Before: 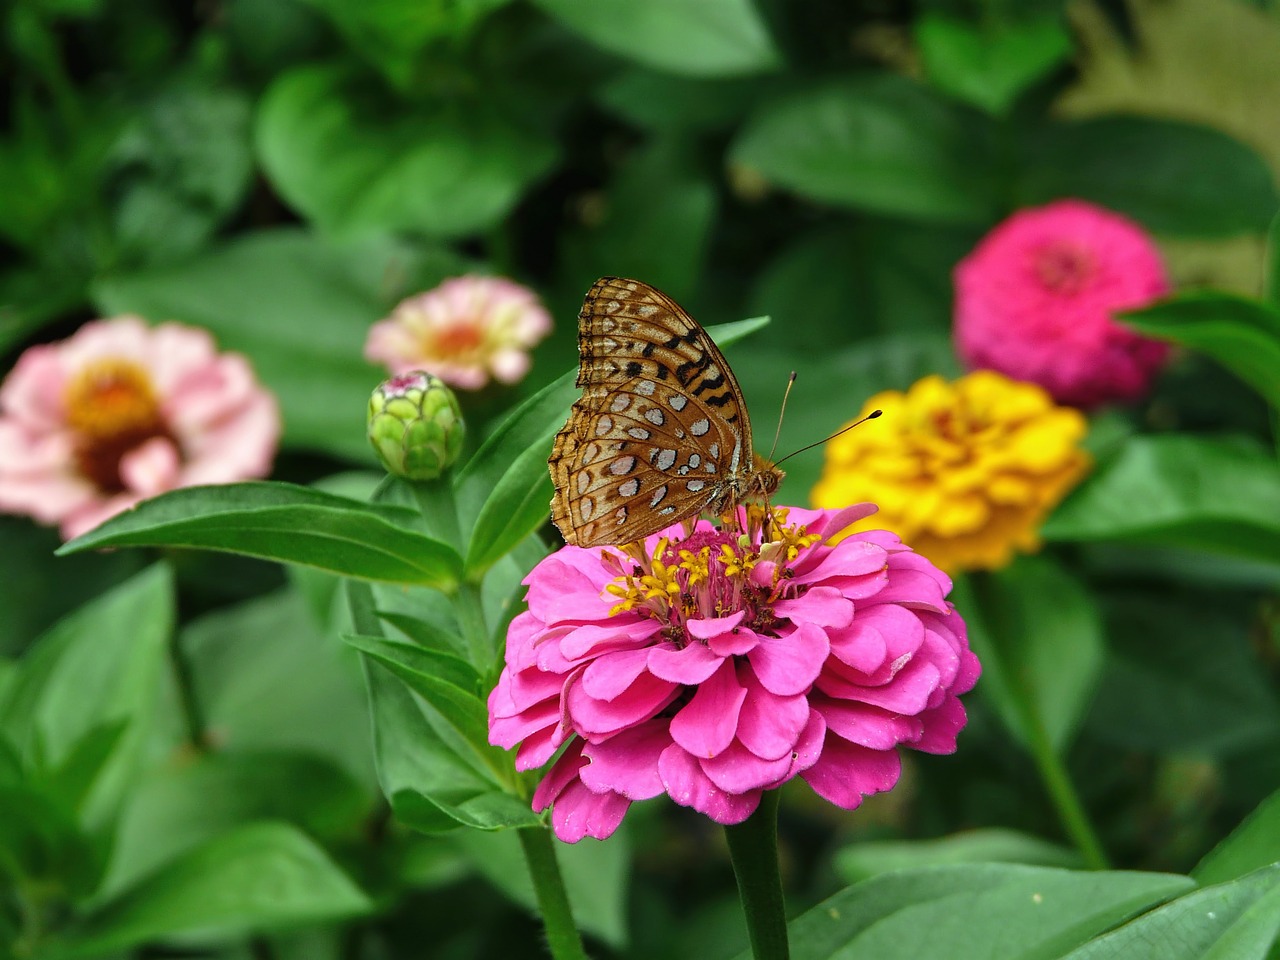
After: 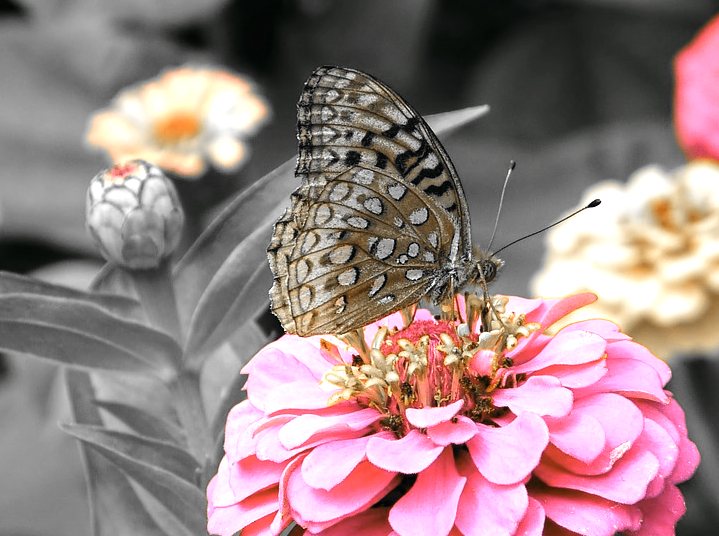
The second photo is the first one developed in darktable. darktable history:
tone equalizer: -8 EV -0.448 EV, -7 EV -0.396 EV, -6 EV -0.358 EV, -5 EV -0.187 EV, -3 EV 0.206 EV, -2 EV 0.32 EV, -1 EV 0.388 EV, +0 EV 0.441 EV
crop and rotate: left 21.995%, top 22.057%, right 21.823%, bottom 22.092%
color correction: highlights a* 5.11, highlights b* 24.86, shadows a* -16.03, shadows b* 3.86
color zones: curves: ch0 [(0, 0.65) (0.096, 0.644) (0.221, 0.539) (0.429, 0.5) (0.571, 0.5) (0.714, 0.5) (0.857, 0.5) (1, 0.65)]; ch1 [(0, 0.5) (0.143, 0.5) (0.257, -0.002) (0.429, 0.04) (0.571, -0.001) (0.714, -0.015) (0.857, 0.024) (1, 0.5)]
